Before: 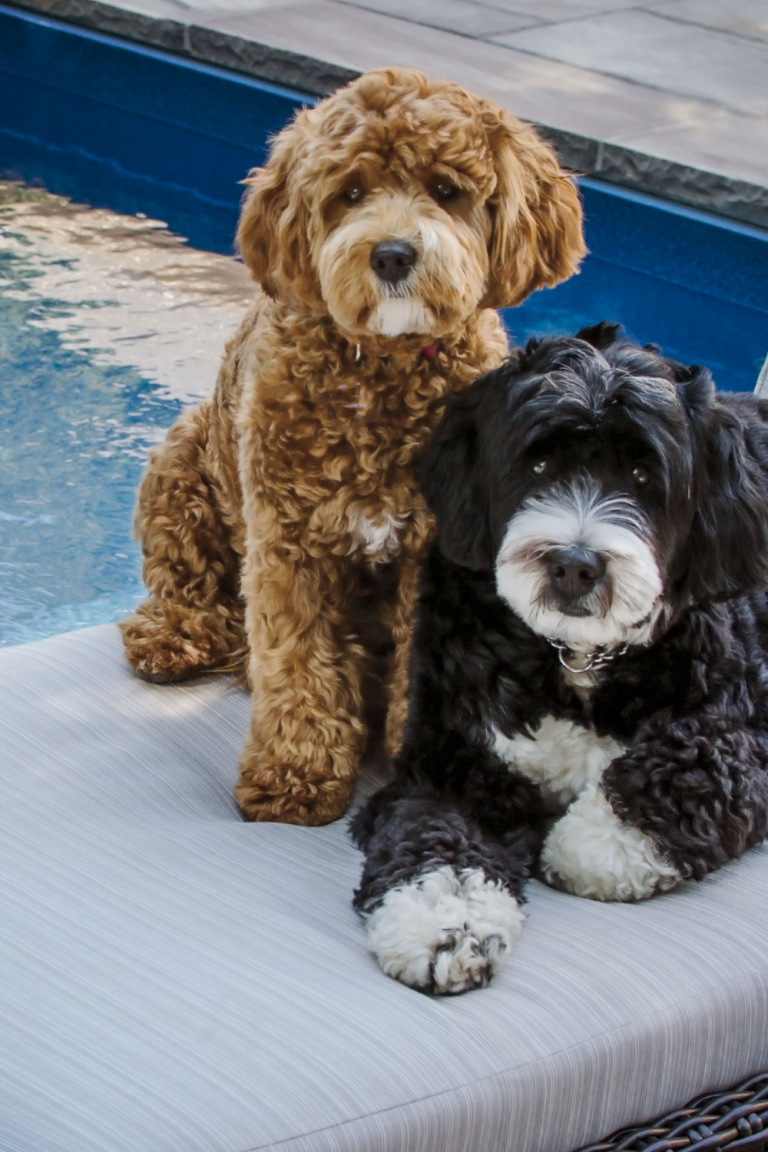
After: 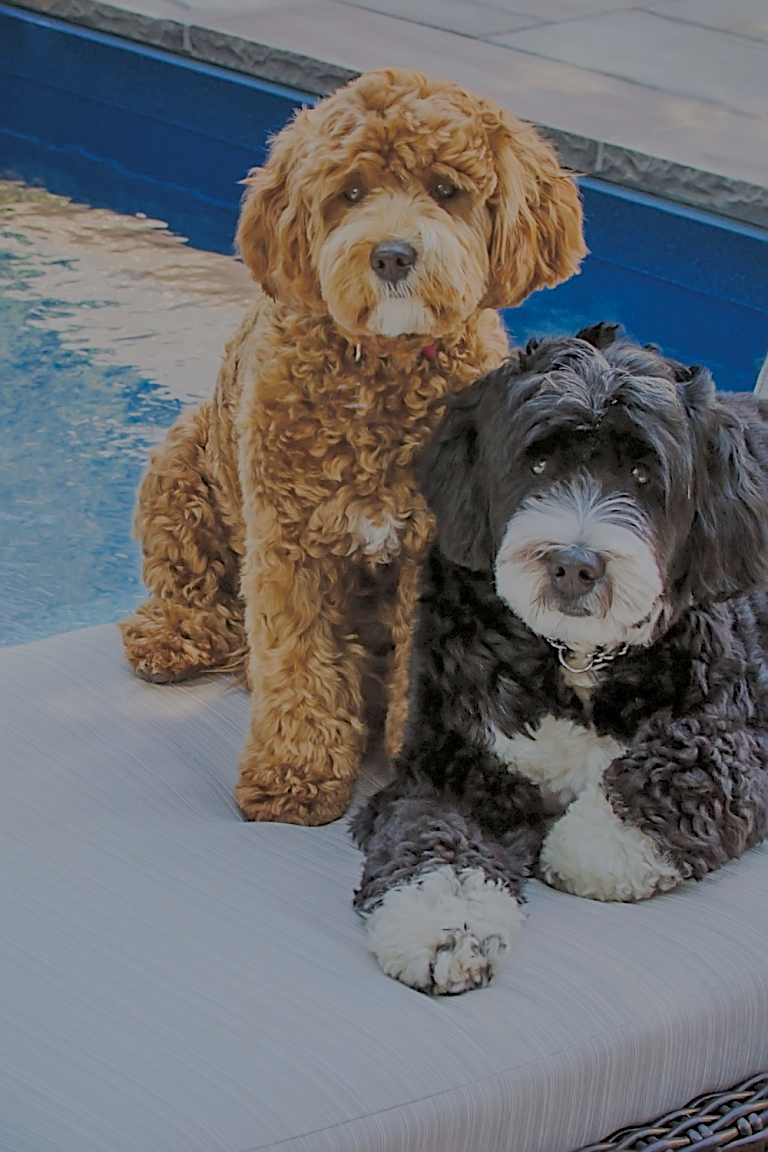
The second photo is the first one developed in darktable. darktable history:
sharpen: radius 1.732, amount 1.286
filmic rgb: black relative exposure -13.86 EV, white relative exposure 7.98 EV, hardness 3.74, latitude 50.24%, contrast 0.505, color science v6 (2022)
